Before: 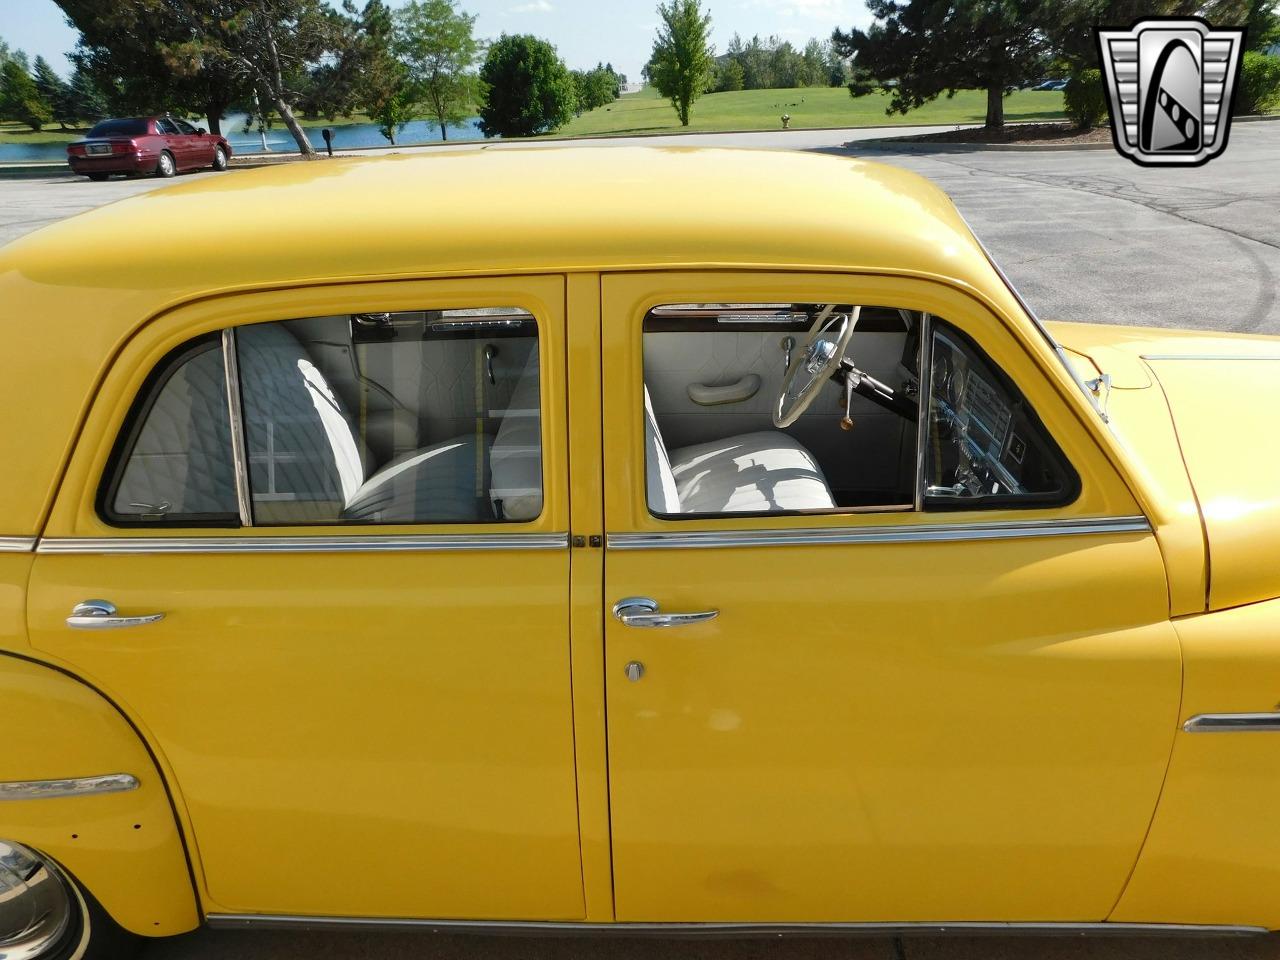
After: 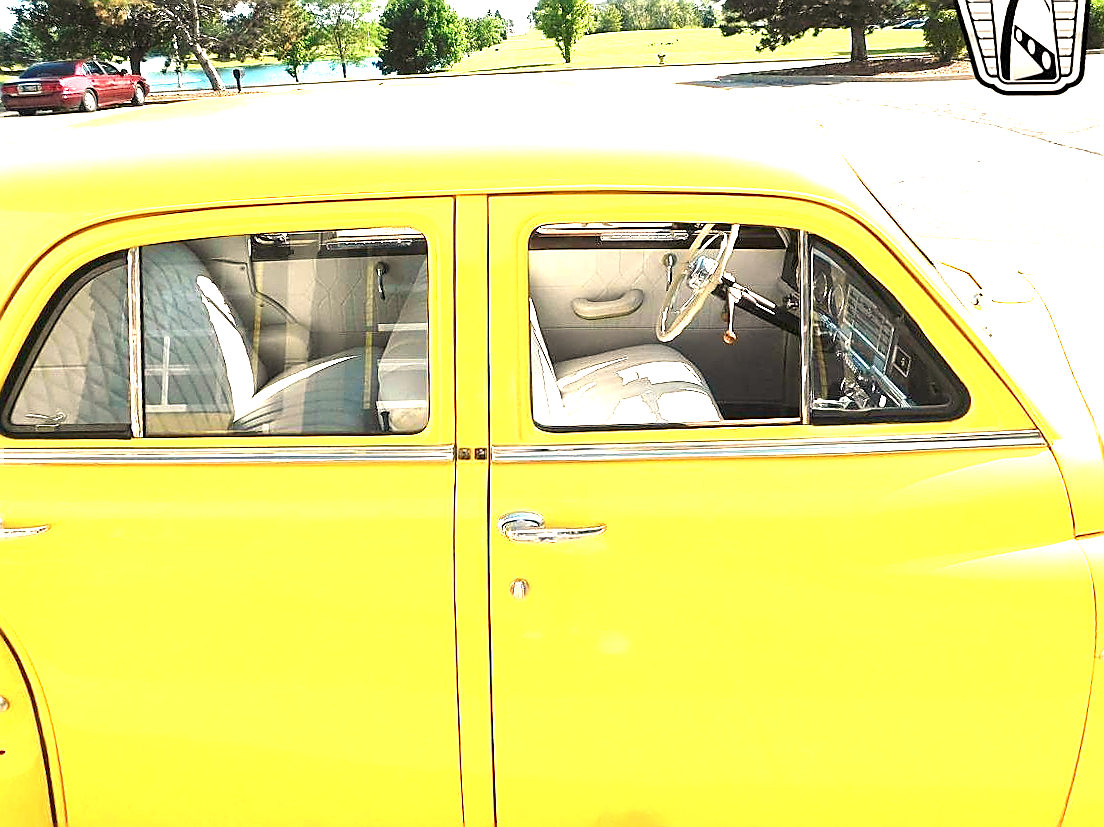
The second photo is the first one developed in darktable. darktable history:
white balance: red 1.123, blue 0.83
exposure: exposure 2.25 EV, compensate highlight preservation false
crop: left 11.225%, top 5.381%, right 9.565%, bottom 10.314%
sharpen: radius 1.4, amount 1.25, threshold 0.7
color calibration: illuminant as shot in camera, x 0.358, y 0.373, temperature 4628.91 K
rotate and perspective: rotation 0.128°, lens shift (vertical) -0.181, lens shift (horizontal) -0.044, shear 0.001, automatic cropping off
